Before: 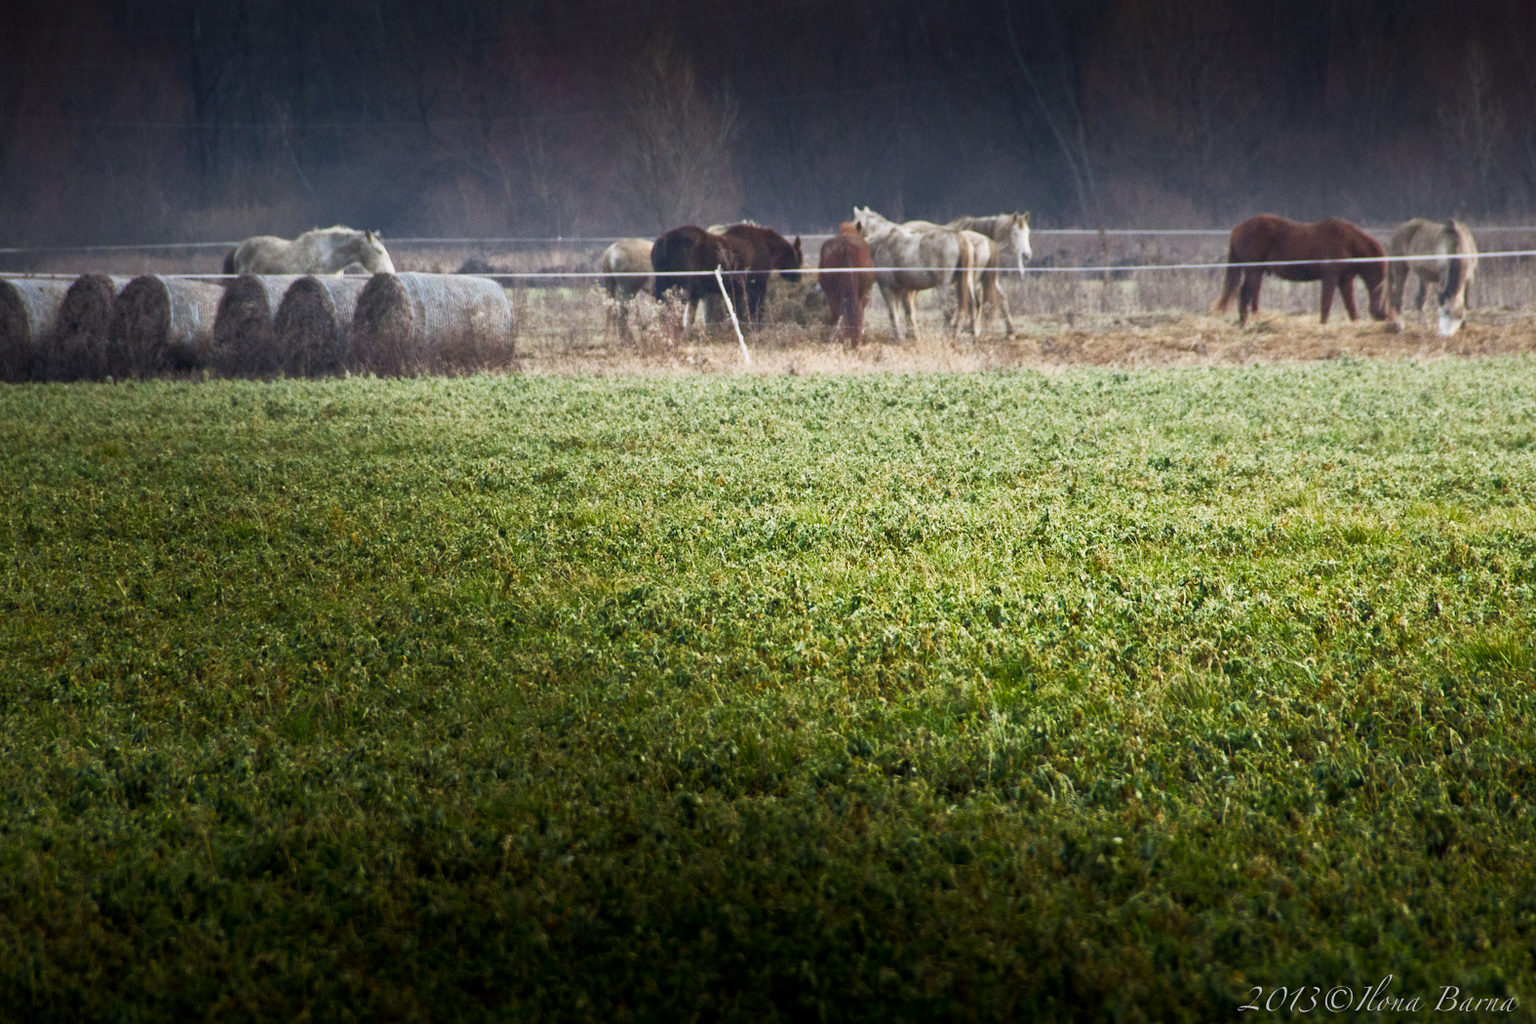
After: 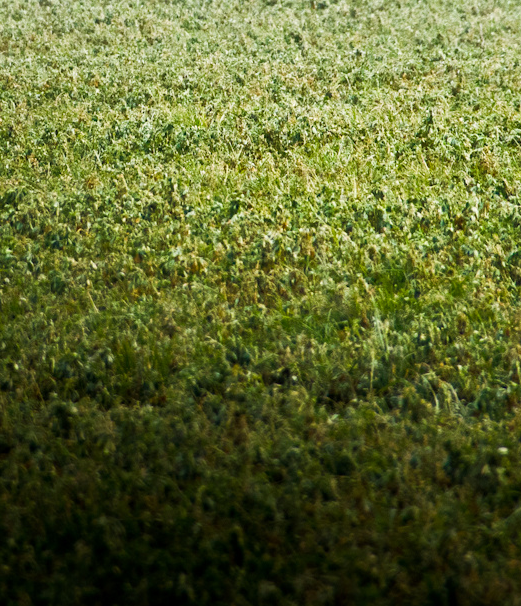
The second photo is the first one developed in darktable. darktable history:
levels: mode automatic
crop: left 40.878%, top 39.176%, right 25.993%, bottom 3.081%
vibrance: vibrance 15%
